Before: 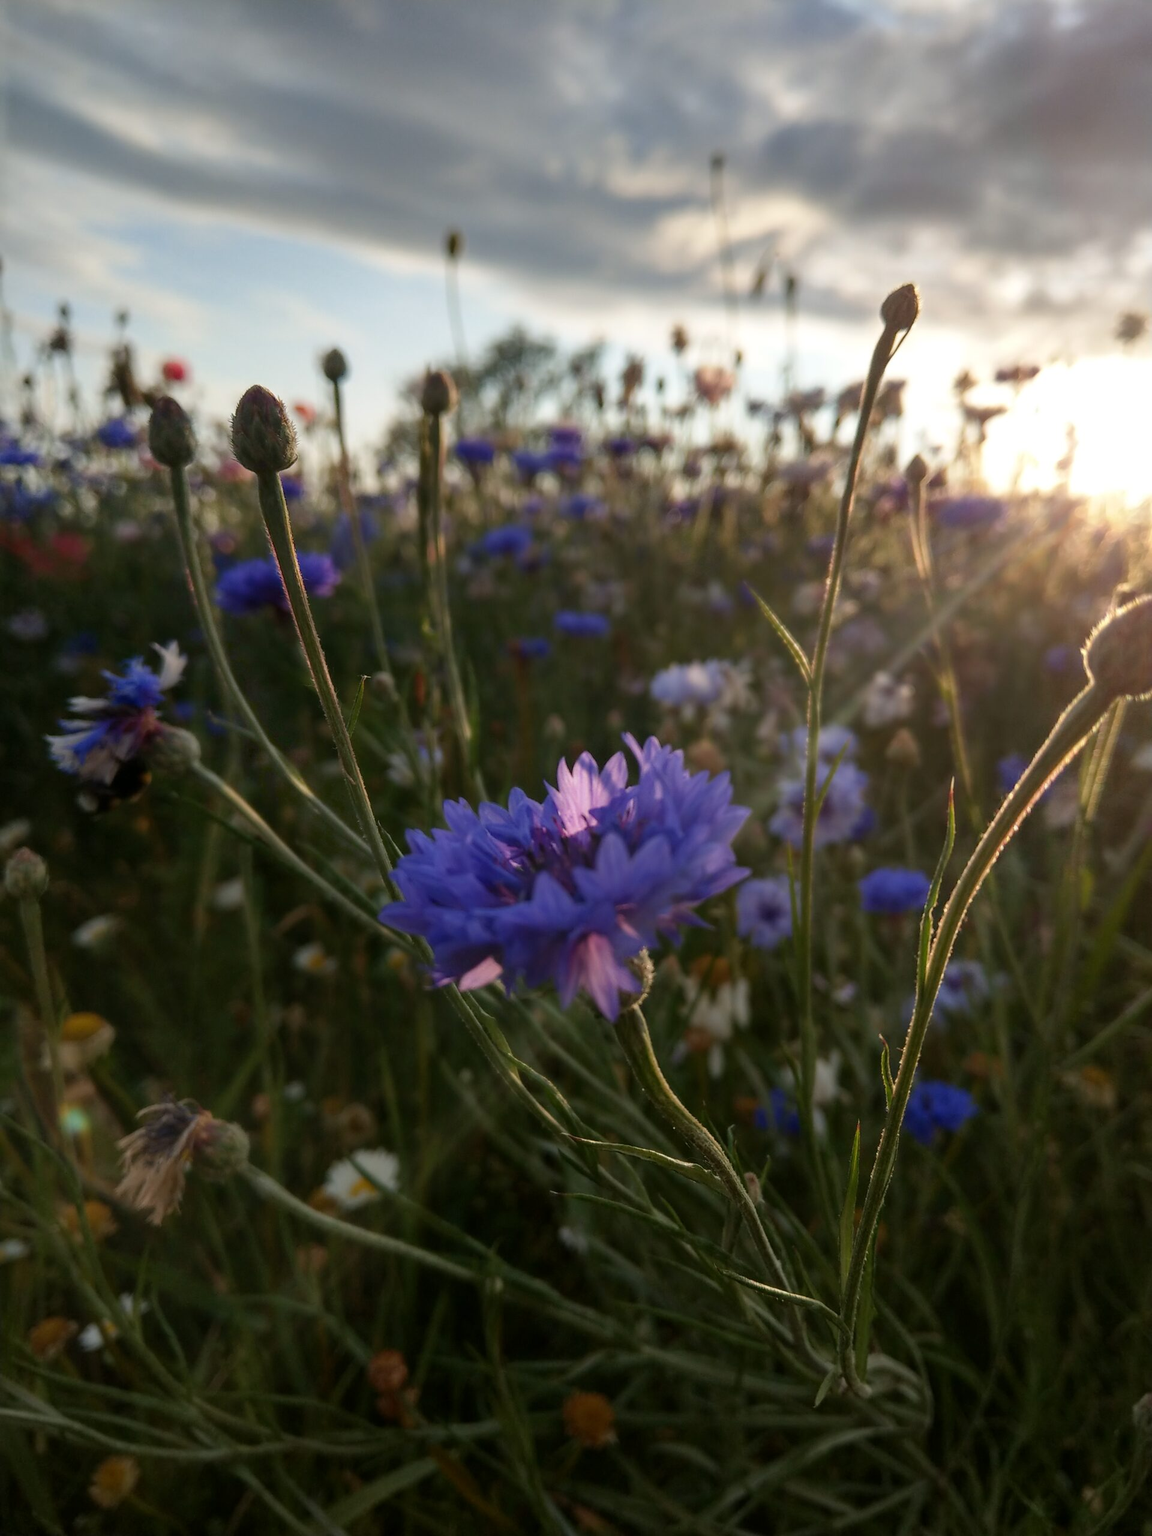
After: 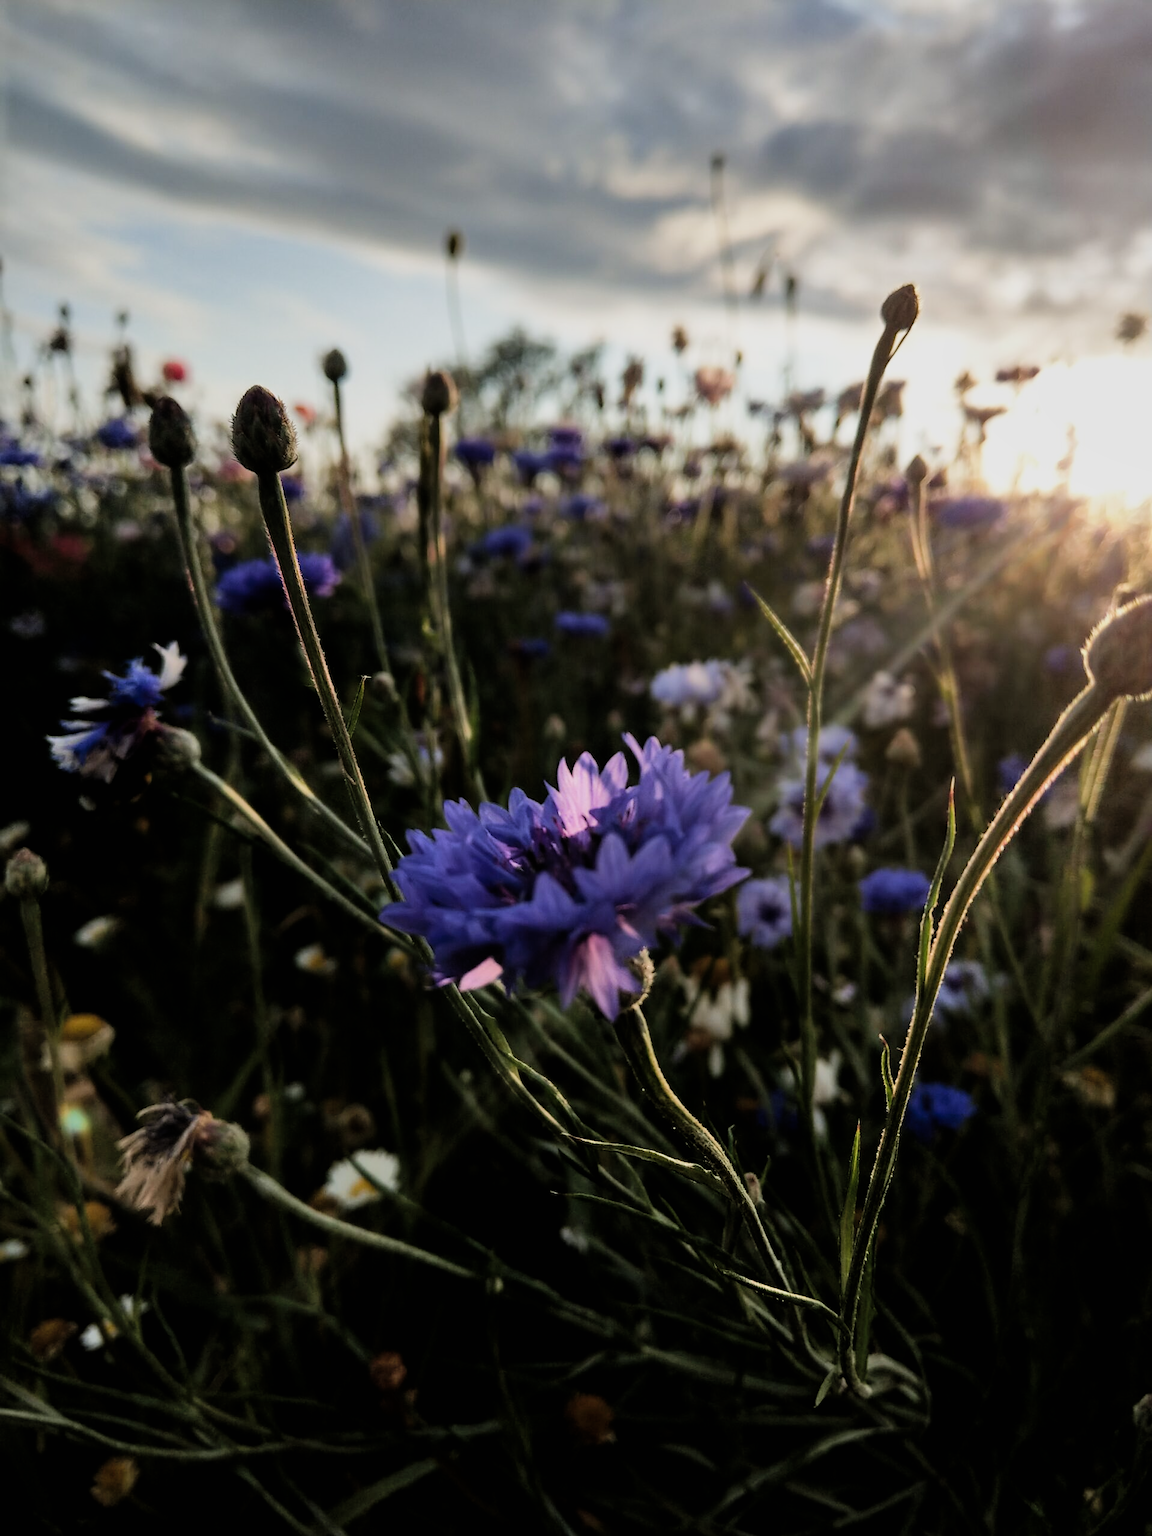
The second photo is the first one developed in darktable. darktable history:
filmic rgb: black relative exposure -5 EV, white relative exposure 3.5 EV, hardness 3.19, contrast 1.2, highlights saturation mix -50%
shadows and highlights: shadows 37.27, highlights -28.18, soften with gaussian
